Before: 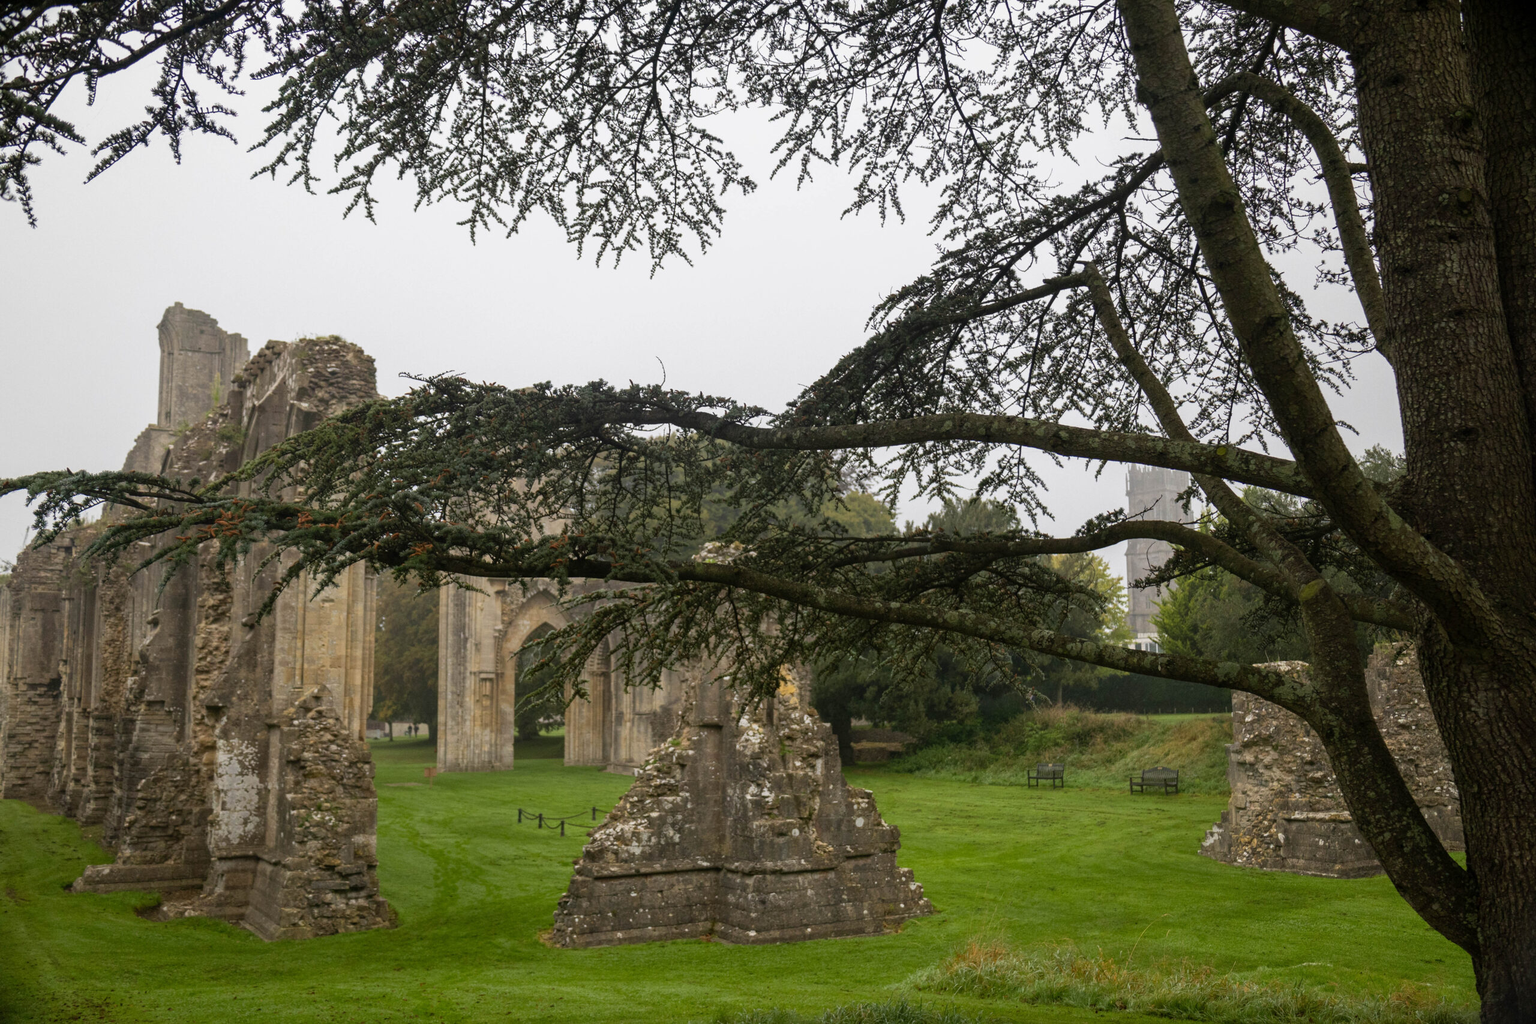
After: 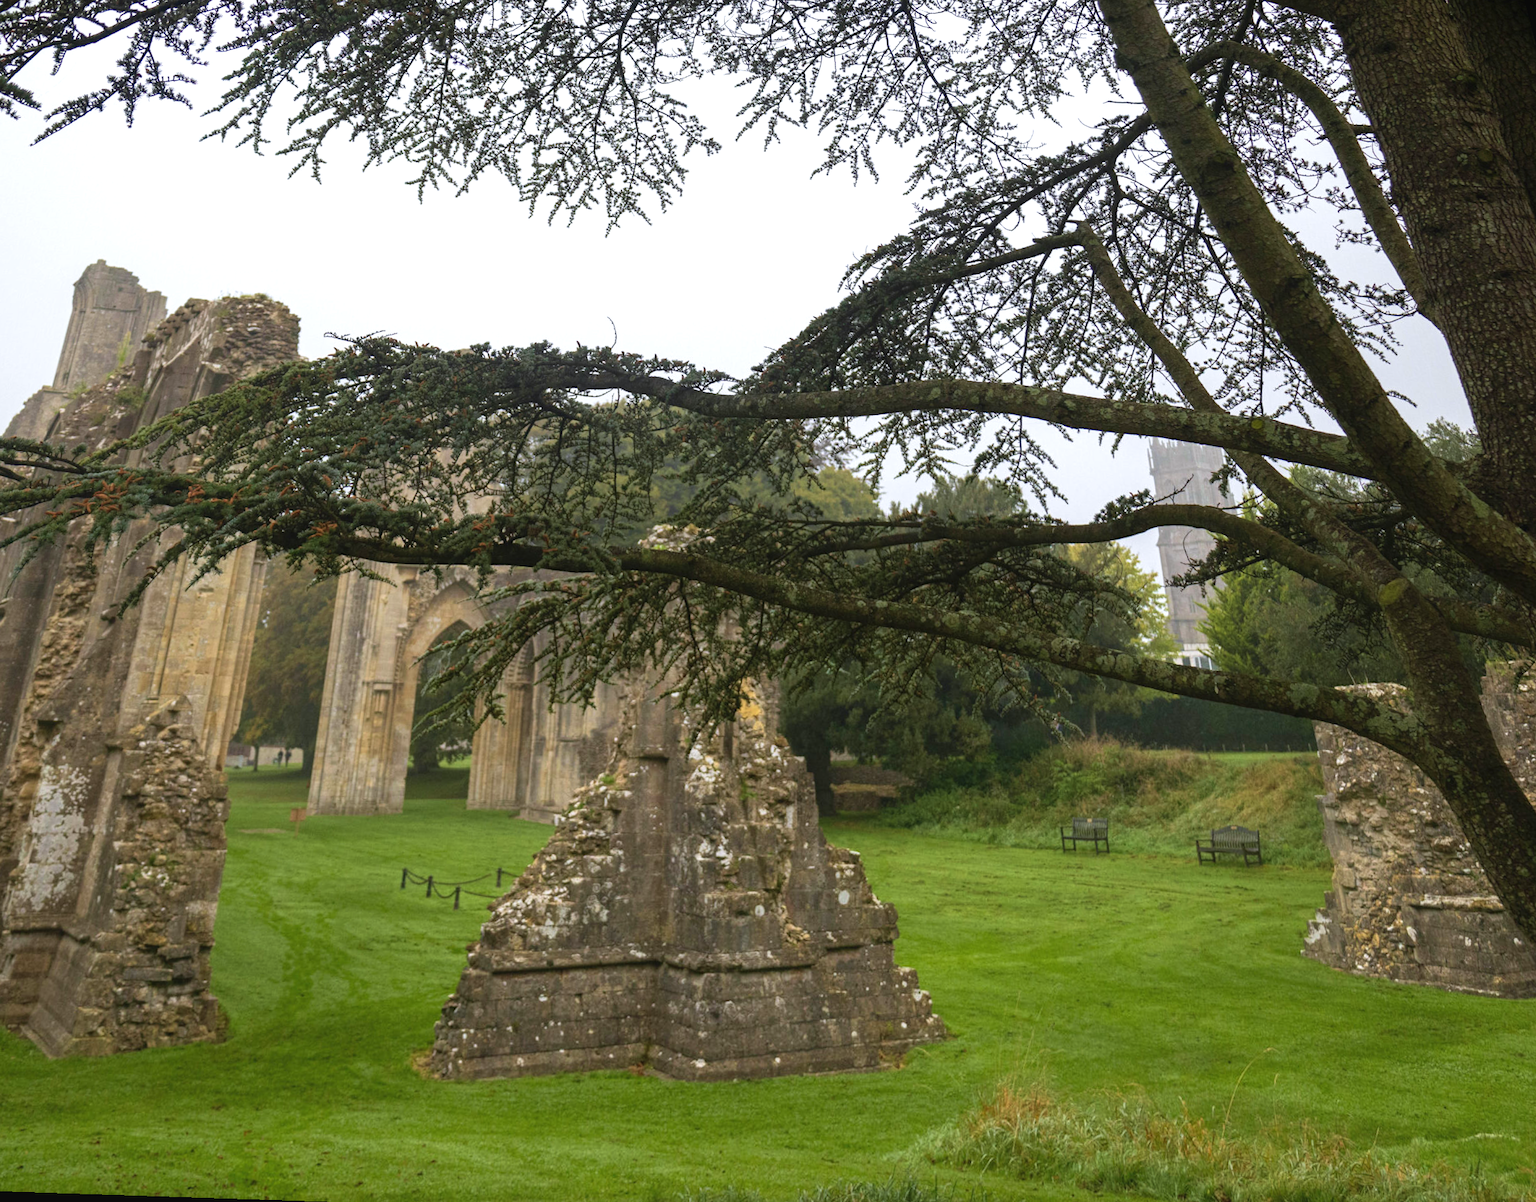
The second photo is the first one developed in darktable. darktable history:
exposure: black level correction -0.002, exposure 0.708 EV, compensate exposure bias true, compensate highlight preservation false
white balance: red 0.98, blue 1.034
rotate and perspective: rotation 0.72°, lens shift (vertical) -0.352, lens shift (horizontal) -0.051, crop left 0.152, crop right 0.859, crop top 0.019, crop bottom 0.964
velvia: on, module defaults
contrast equalizer: y [[0.5, 0.5, 0.472, 0.5, 0.5, 0.5], [0.5 ×6], [0.5 ×6], [0 ×6], [0 ×6]]
